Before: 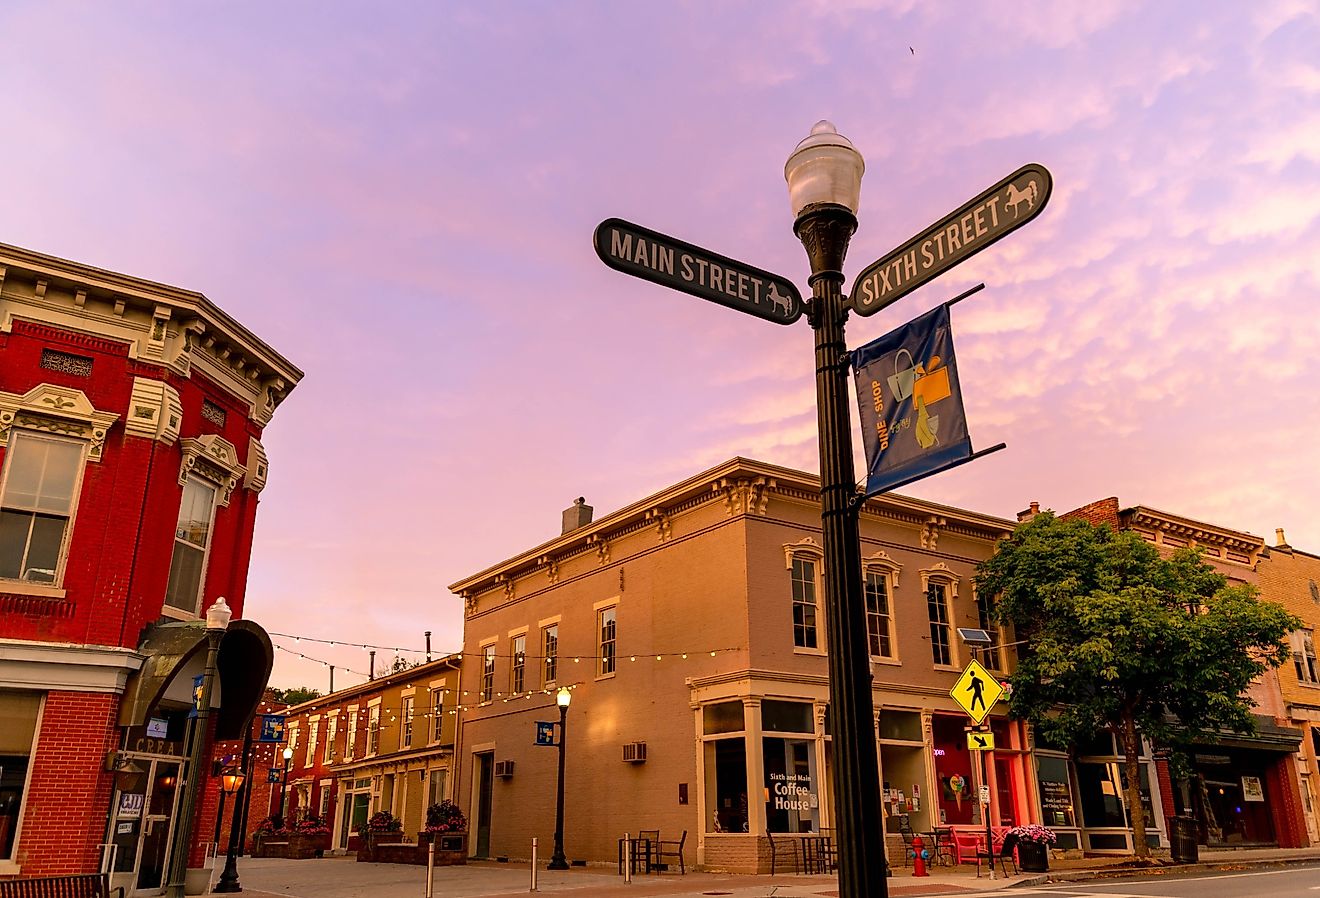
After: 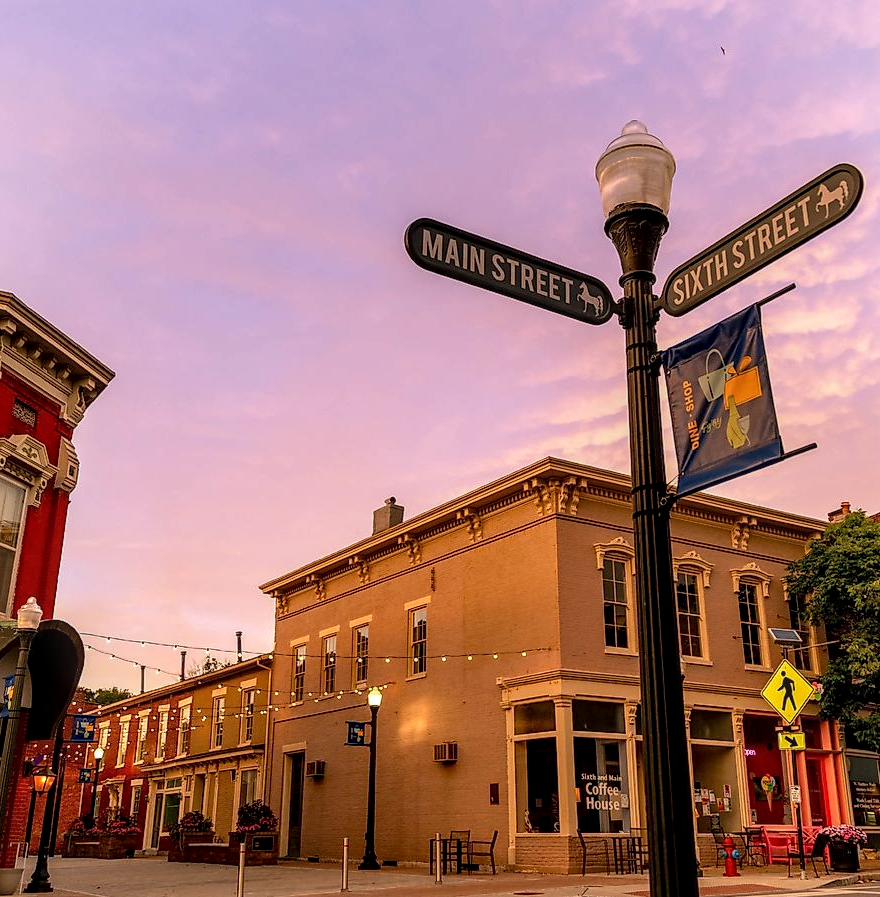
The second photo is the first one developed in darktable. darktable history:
crop and rotate: left 14.351%, right 18.936%
local contrast: detail 130%
